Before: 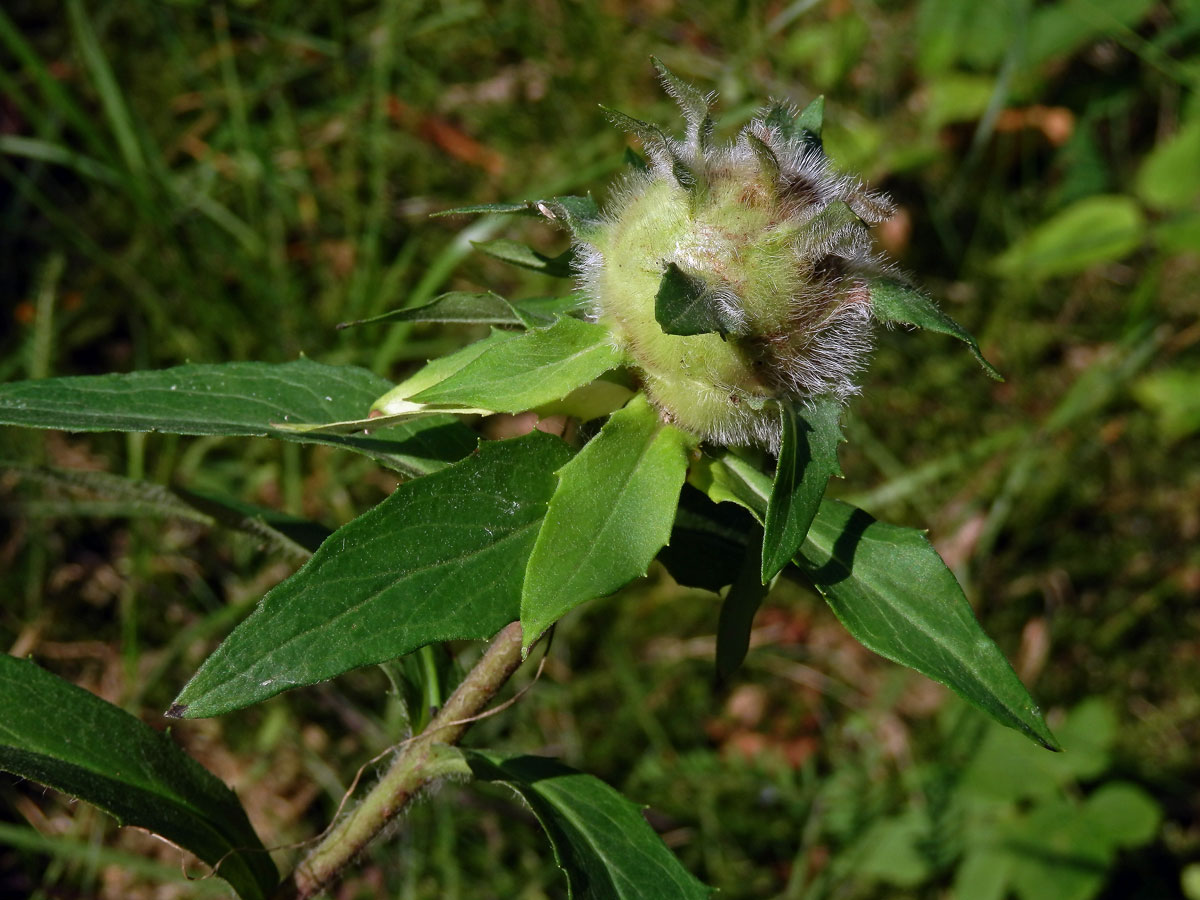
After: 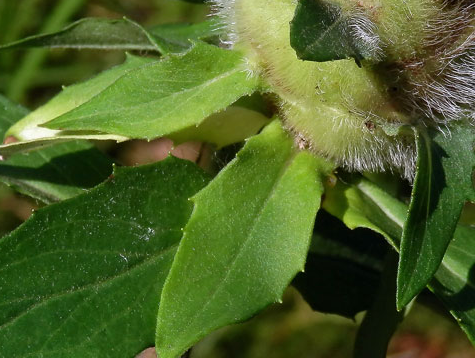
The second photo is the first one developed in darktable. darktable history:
crop: left 30.432%, top 30.463%, right 29.942%, bottom 29.692%
